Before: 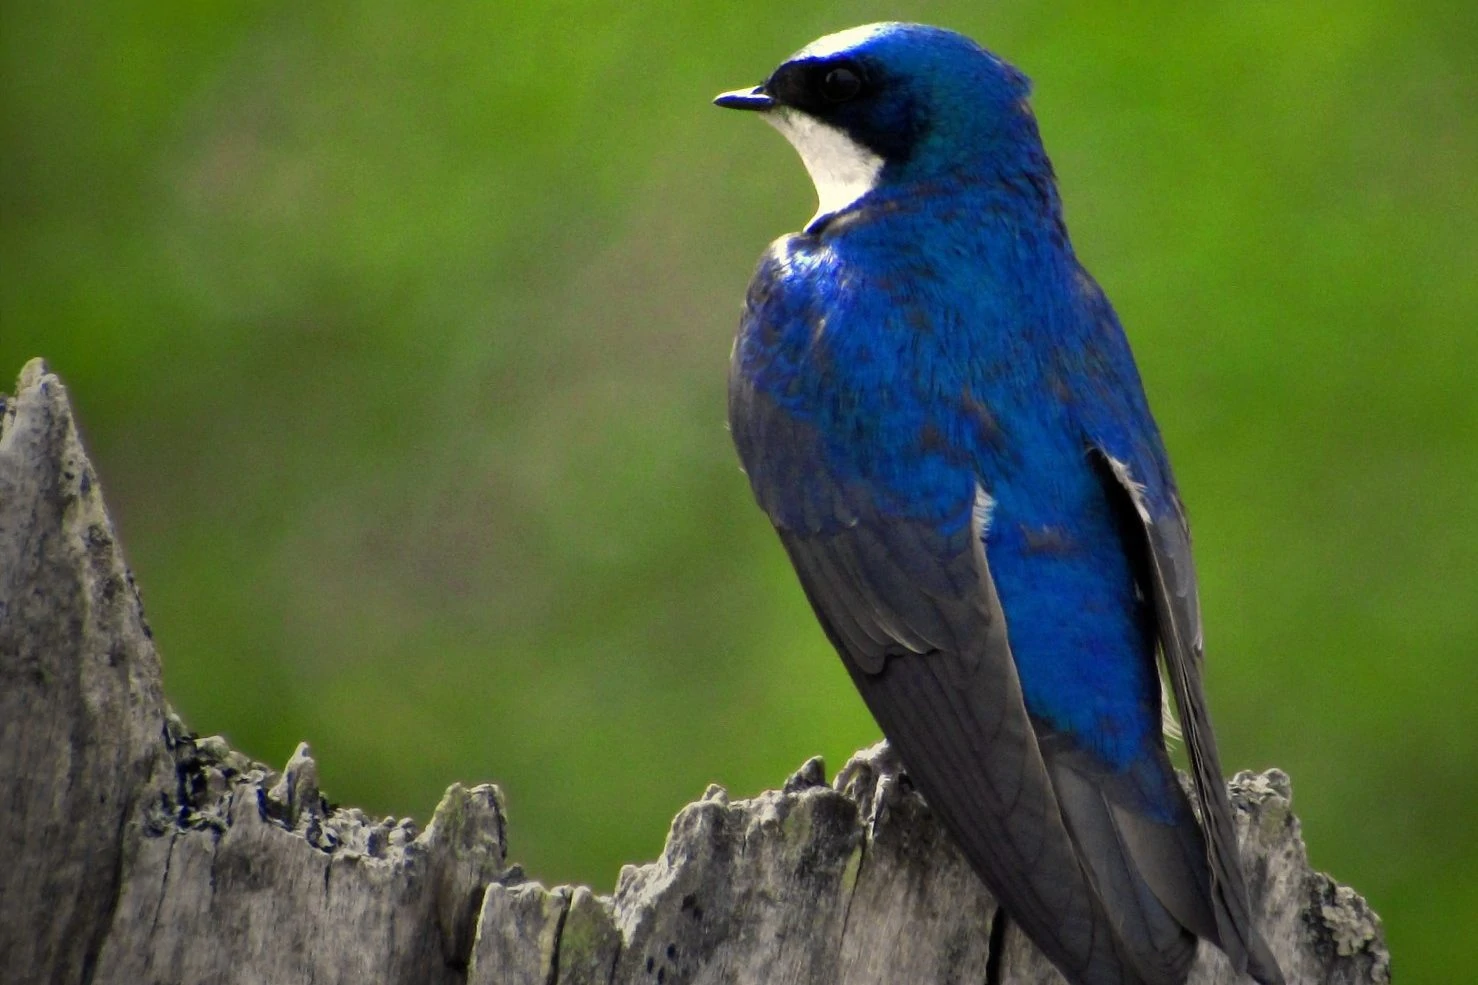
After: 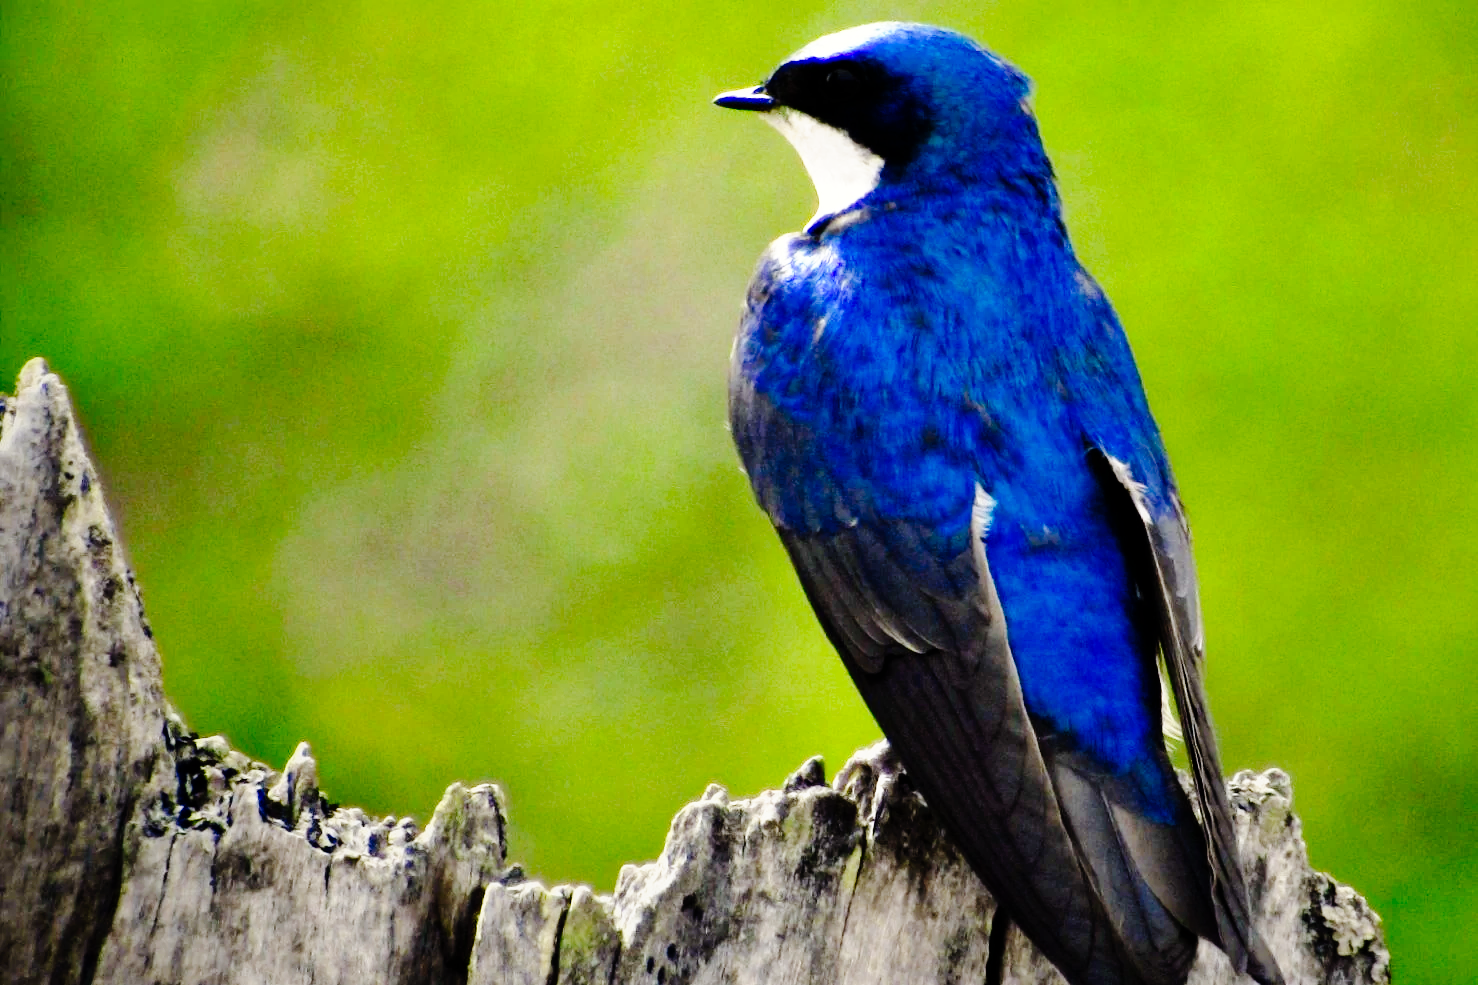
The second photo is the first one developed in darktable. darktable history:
base curve: curves: ch0 [(0, 0) (0.028, 0.03) (0.121, 0.232) (0.46, 0.748) (0.859, 0.968) (1, 1)], preserve colors none
tone curve: curves: ch0 [(0, 0) (0.003, 0) (0.011, 0.001) (0.025, 0.003) (0.044, 0.005) (0.069, 0.012) (0.1, 0.023) (0.136, 0.039) (0.177, 0.088) (0.224, 0.15) (0.277, 0.239) (0.335, 0.334) (0.399, 0.43) (0.468, 0.526) (0.543, 0.621) (0.623, 0.711) (0.709, 0.791) (0.801, 0.87) (0.898, 0.949) (1, 1)], preserve colors none
